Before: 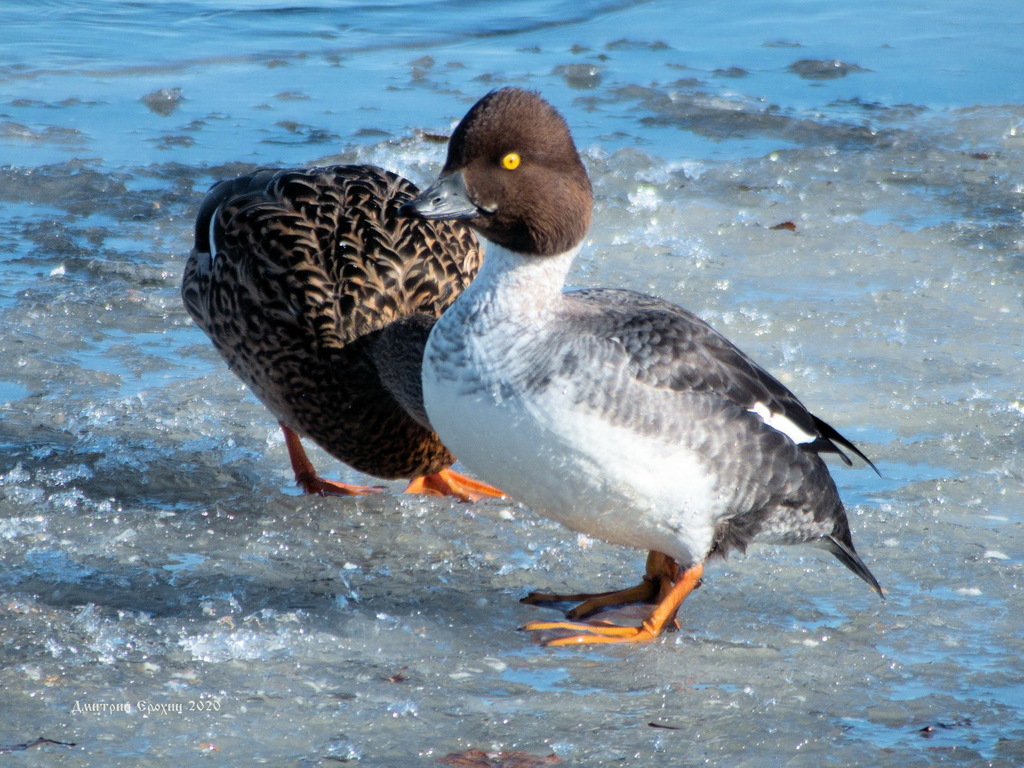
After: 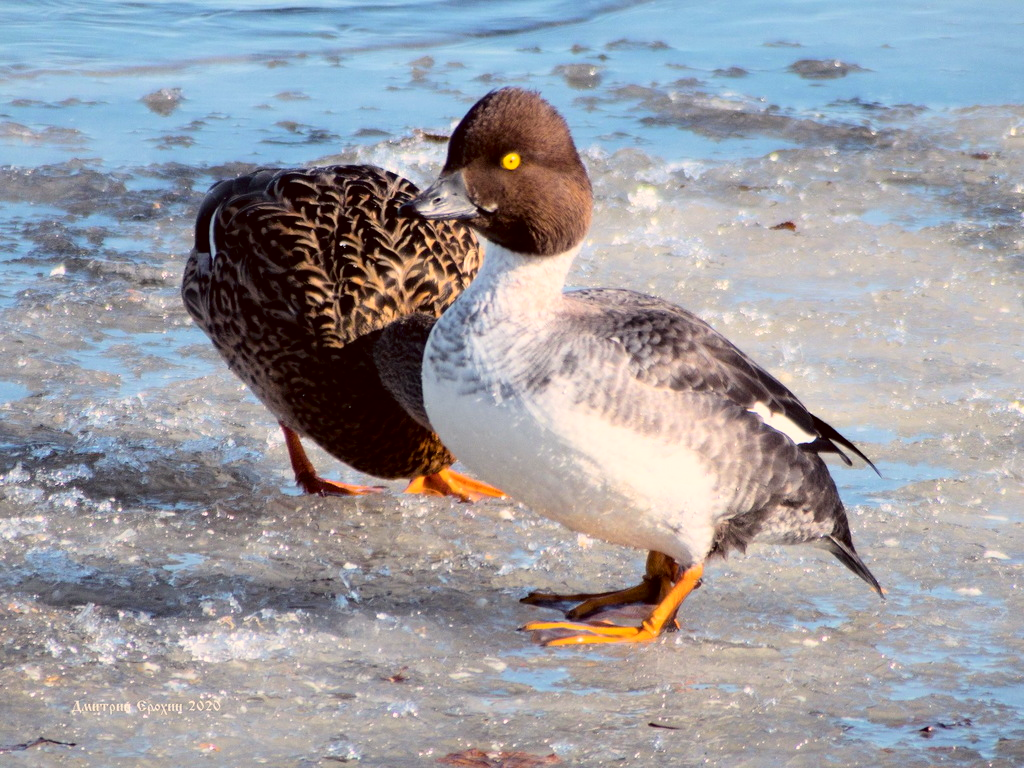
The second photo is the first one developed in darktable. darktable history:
tone curve: curves: ch0 [(0, 0) (0.004, 0.001) (0.133, 0.112) (0.325, 0.362) (0.832, 0.893) (1, 1)], color space Lab, independent channels, preserve colors none
color correction: highlights a* 10.18, highlights b* 9.77, shadows a* 9.16, shadows b* 8.05, saturation 0.78
color balance rgb: highlights gain › chroma 2.219%, highlights gain › hue 75°, linear chroma grading › global chroma 14.743%, perceptual saturation grading › global saturation 25.047%, global vibrance 20%
